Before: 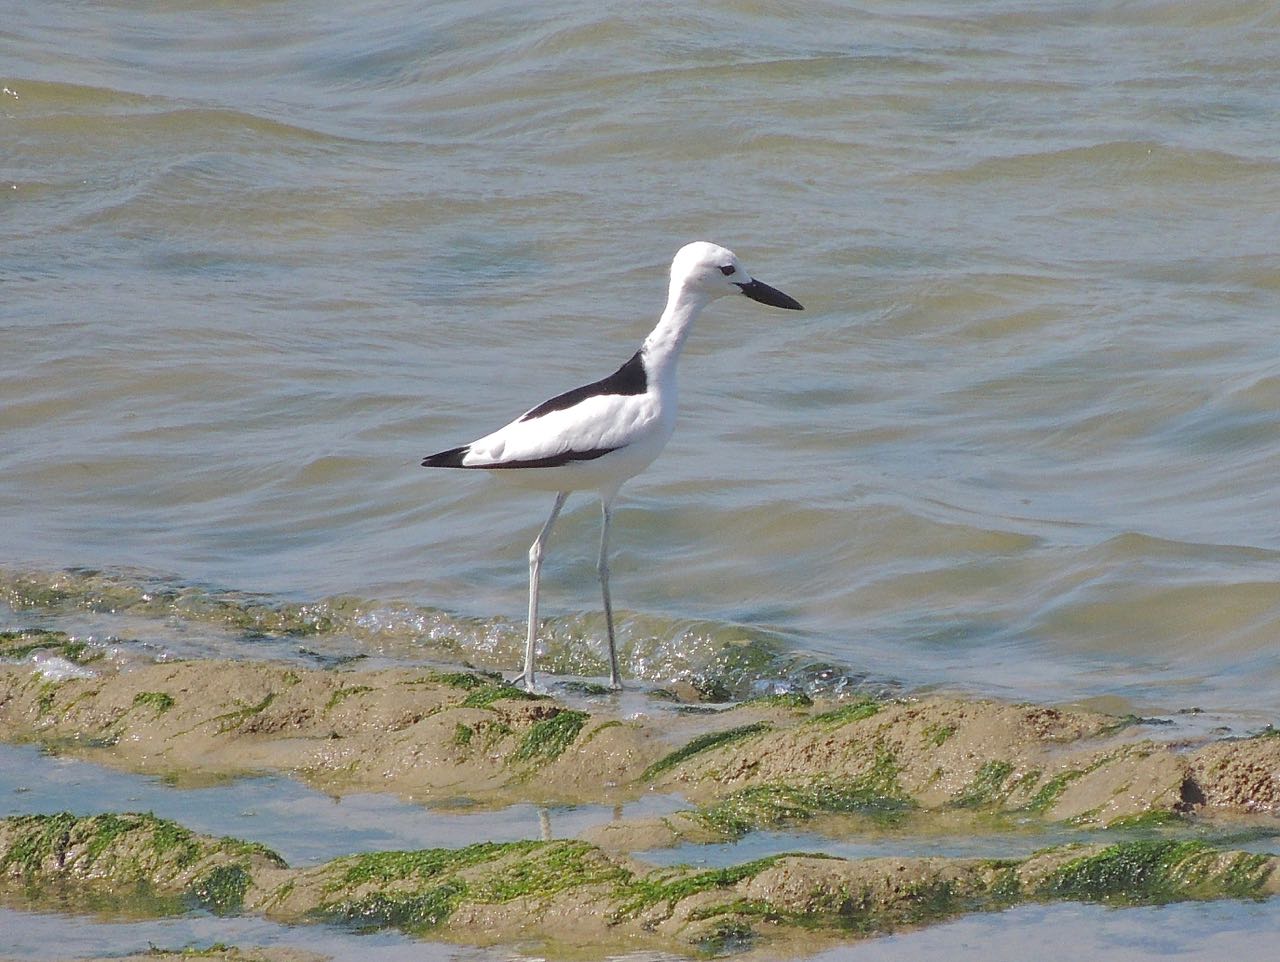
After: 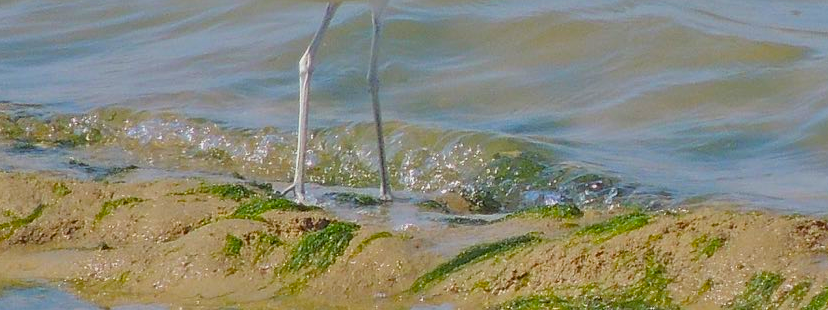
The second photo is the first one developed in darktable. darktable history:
crop: left 17.976%, top 50.855%, right 17.27%, bottom 16.834%
color balance rgb: linear chroma grading › shadows 10.316%, linear chroma grading › highlights 10.823%, linear chroma grading › global chroma 15.026%, linear chroma grading › mid-tones 14.679%, perceptual saturation grading › global saturation 15.939%, contrast -9.798%
